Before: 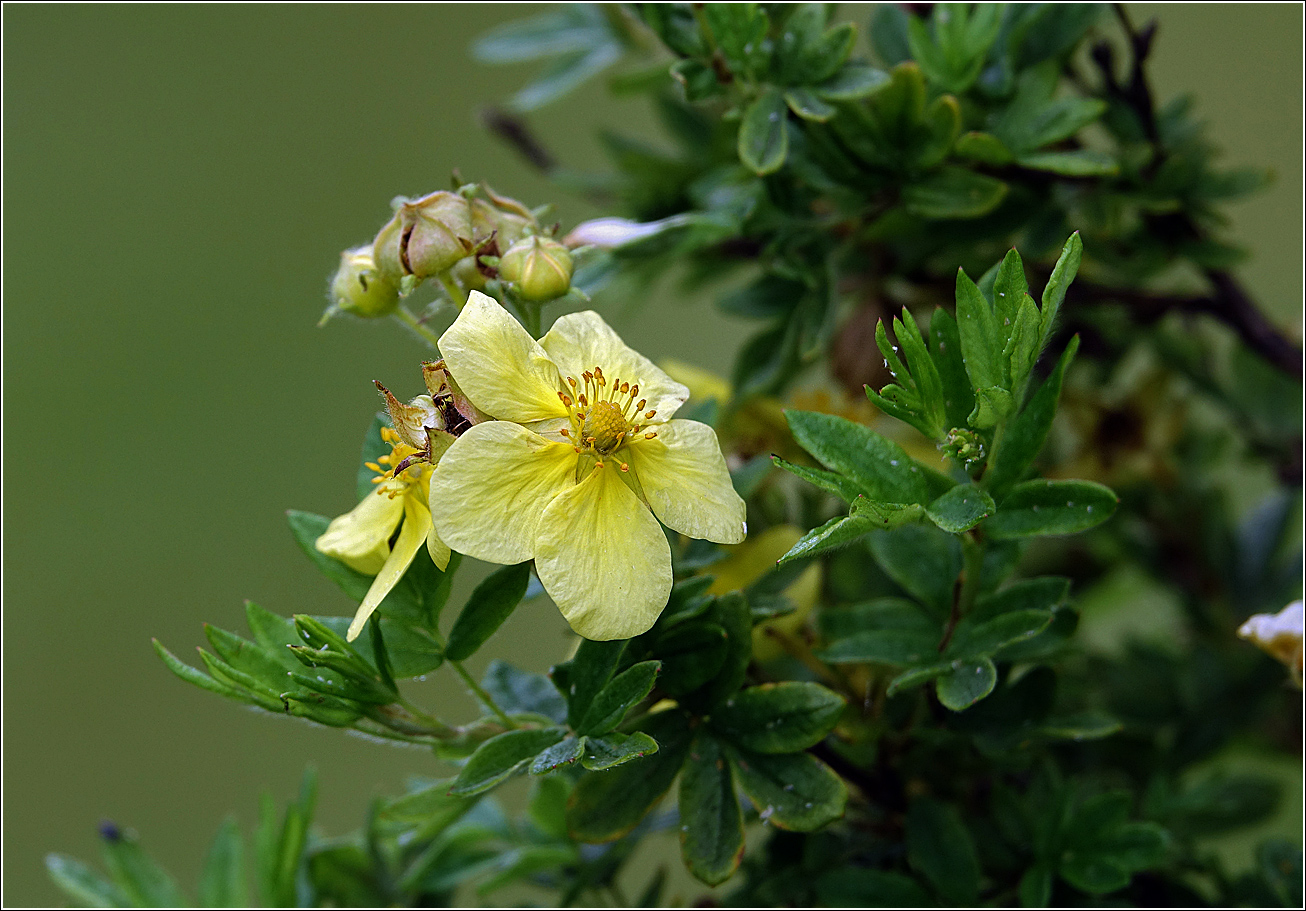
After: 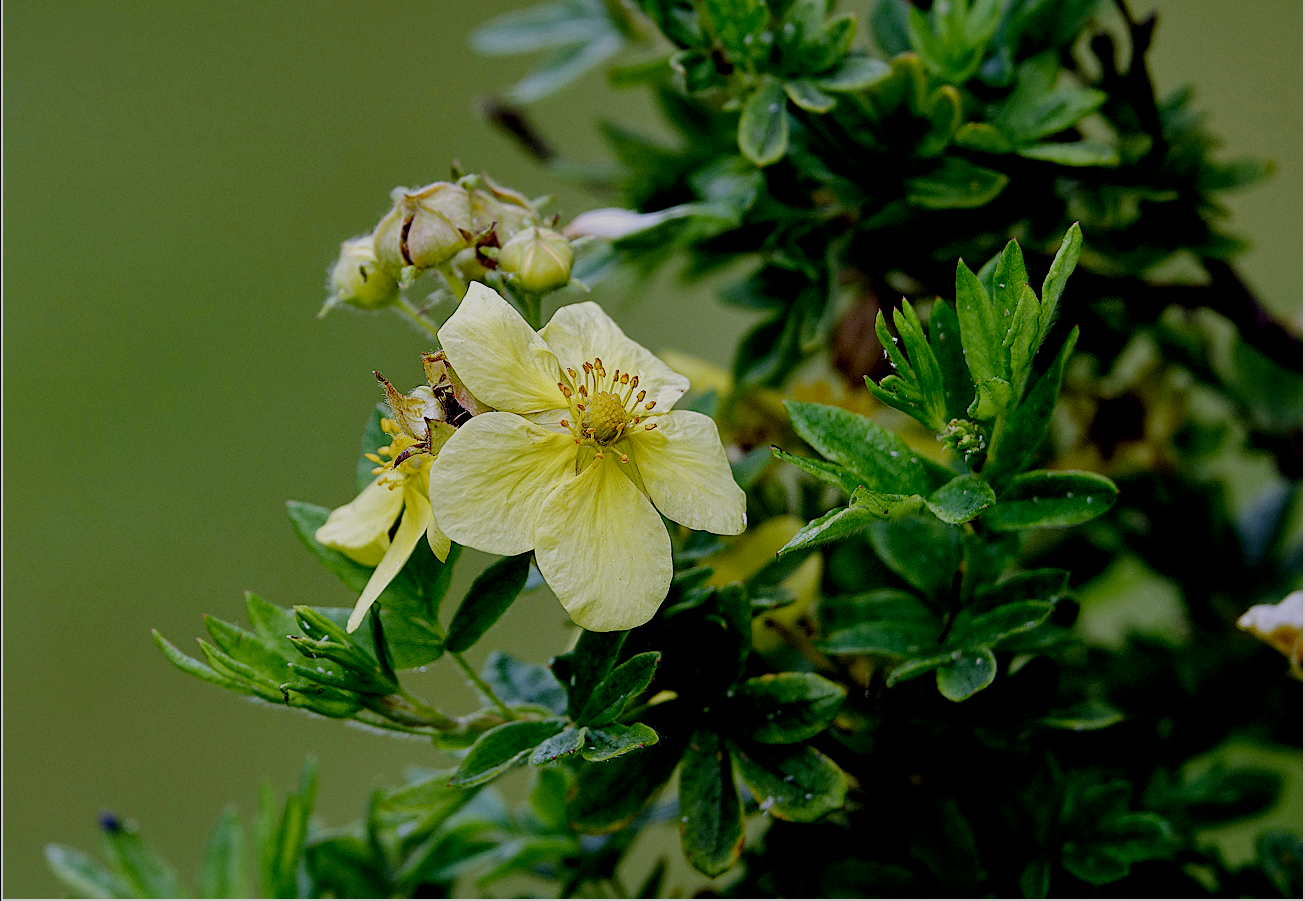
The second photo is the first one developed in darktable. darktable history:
crop: top 1.049%, right 0.001%
local contrast: mode bilateral grid, contrast 25, coarseness 50, detail 123%, midtone range 0.2
filmic rgb: middle gray luminance 18%, black relative exposure -7.5 EV, white relative exposure 8.5 EV, threshold 6 EV, target black luminance 0%, hardness 2.23, latitude 18.37%, contrast 0.878, highlights saturation mix 5%, shadows ↔ highlights balance 10.15%, add noise in highlights 0, preserve chrominance no, color science v3 (2019), use custom middle-gray values true, iterations of high-quality reconstruction 0, contrast in highlights soft, enable highlight reconstruction true
